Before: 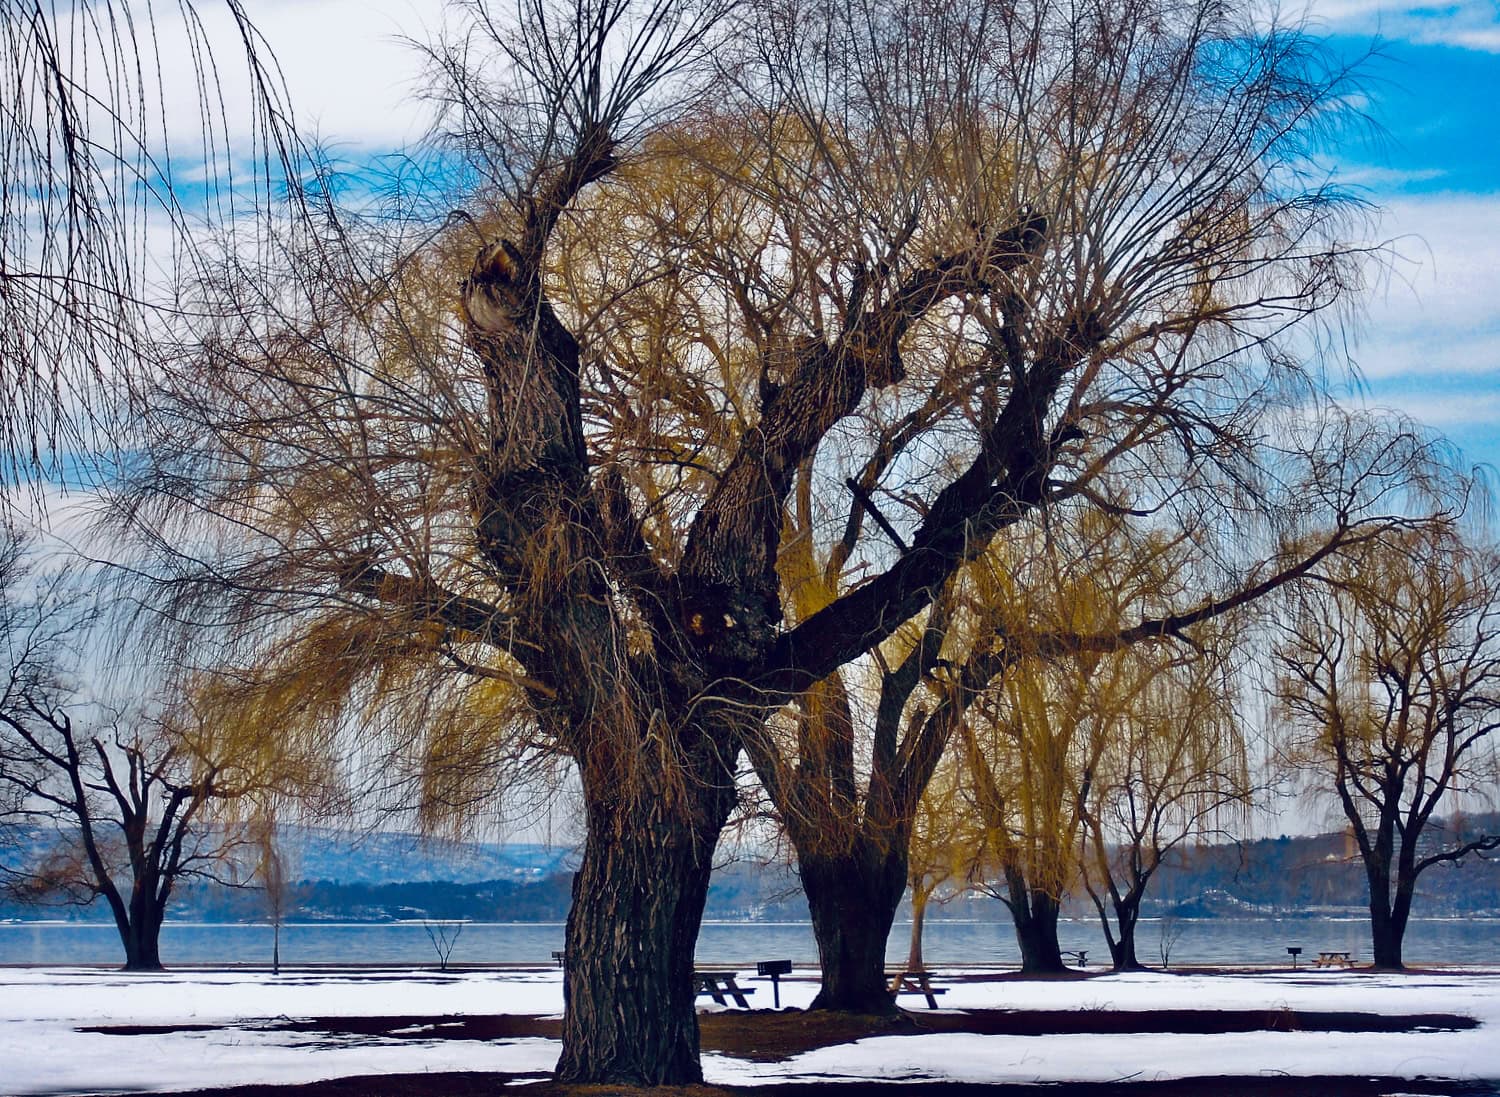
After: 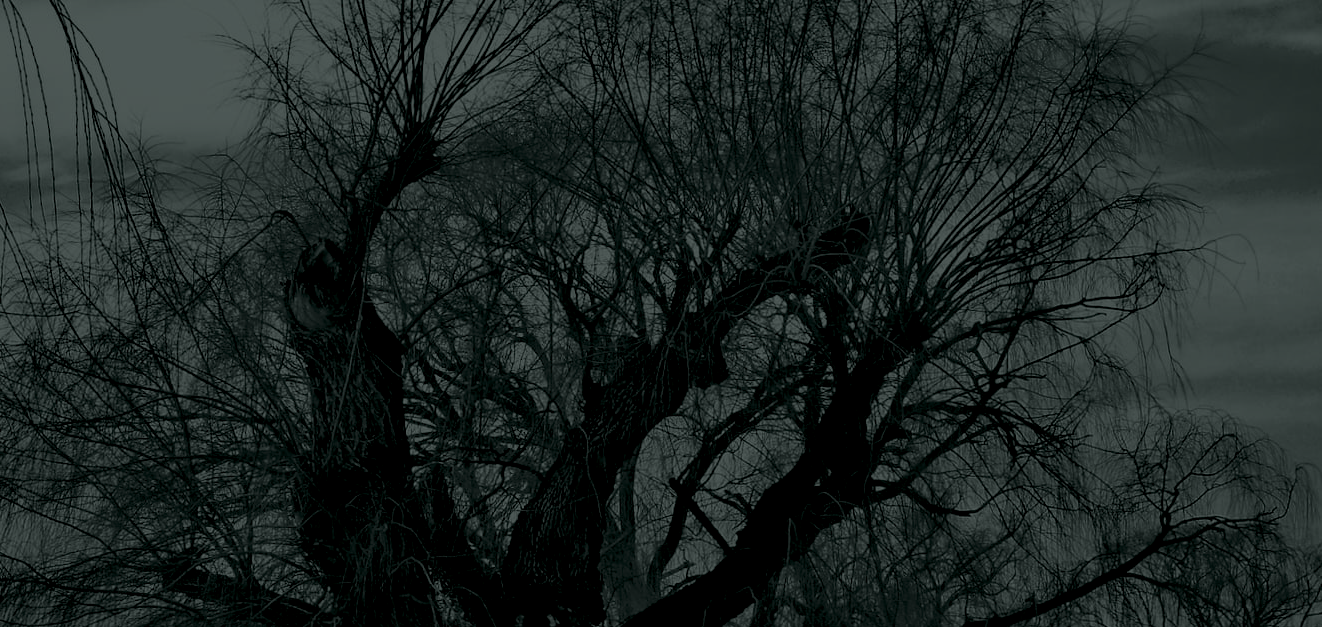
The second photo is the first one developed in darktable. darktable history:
levels: levels [0, 0.498, 0.996]
crop and rotate: left 11.812%, bottom 42.776%
colorize: hue 90°, saturation 19%, lightness 1.59%, version 1
tone equalizer: on, module defaults
